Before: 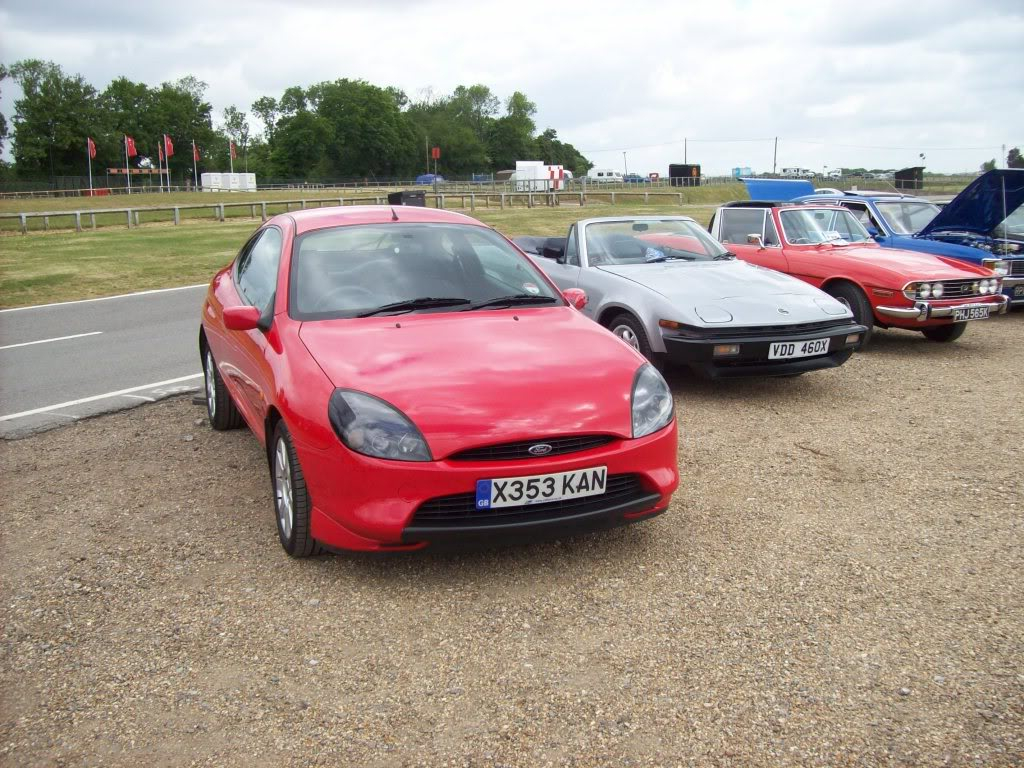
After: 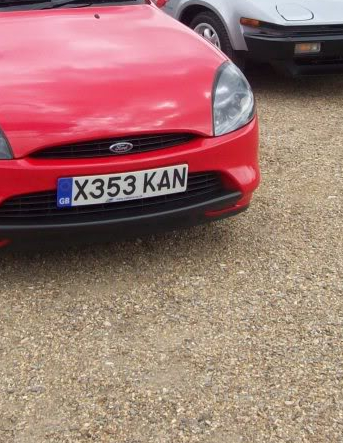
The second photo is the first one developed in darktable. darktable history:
crop: left 40.93%, top 39.442%, right 25.545%, bottom 2.873%
